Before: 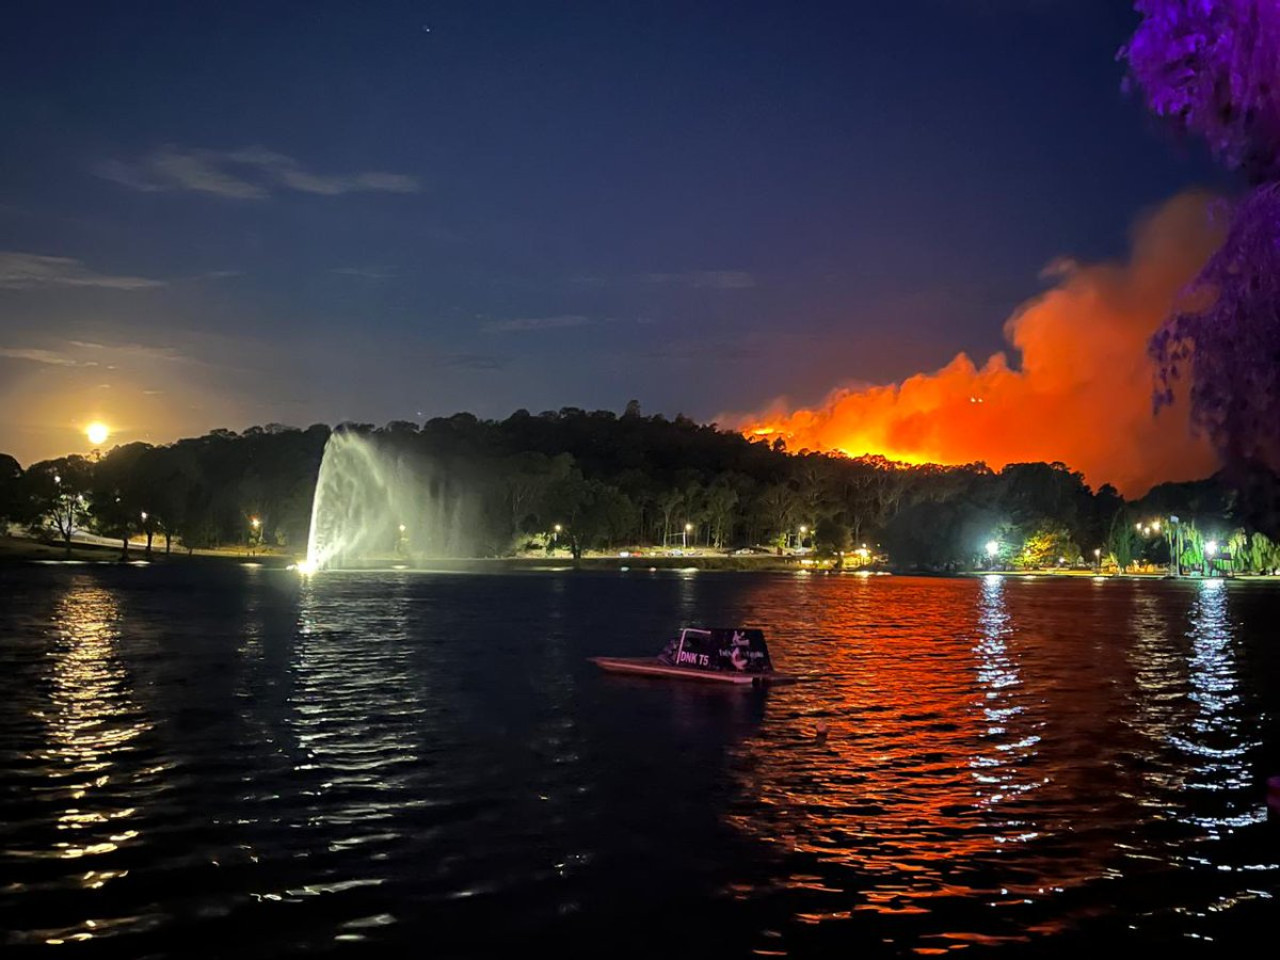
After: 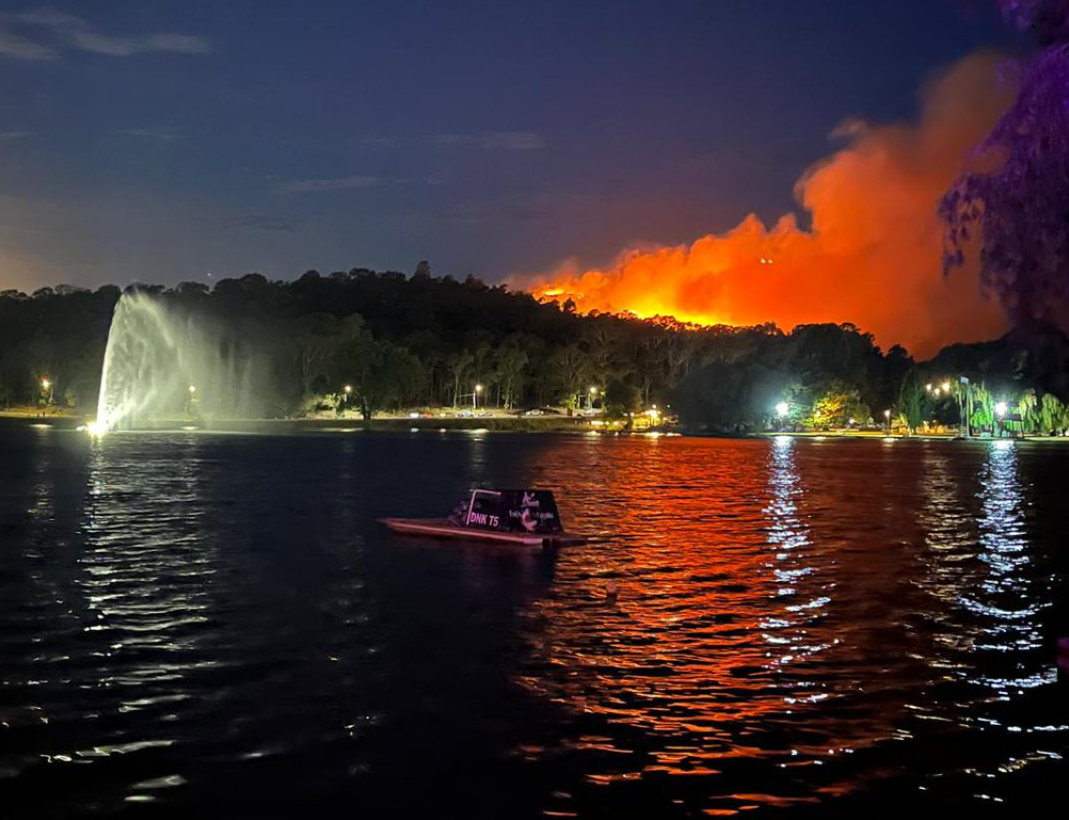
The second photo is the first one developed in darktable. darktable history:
crop: left 16.481%, top 14.507%
